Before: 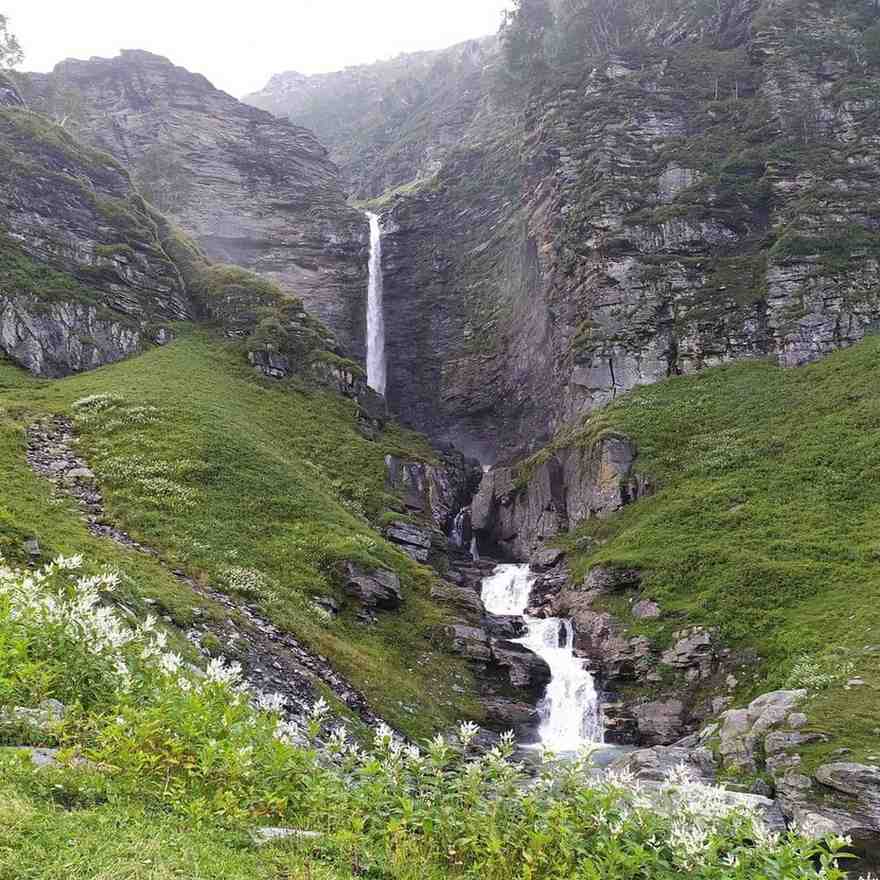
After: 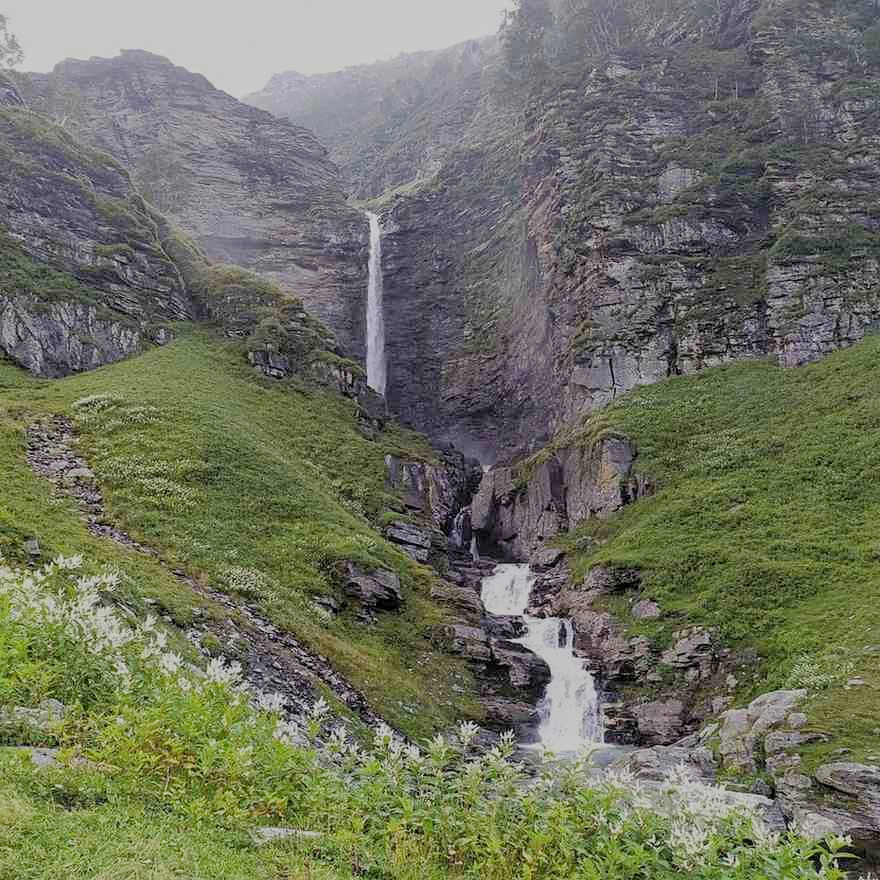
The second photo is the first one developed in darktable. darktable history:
local contrast: detail 110%
sharpen: amount 0.2
filmic rgb: black relative exposure -6.59 EV, white relative exposure 4.71 EV, hardness 3.13, contrast 0.805
